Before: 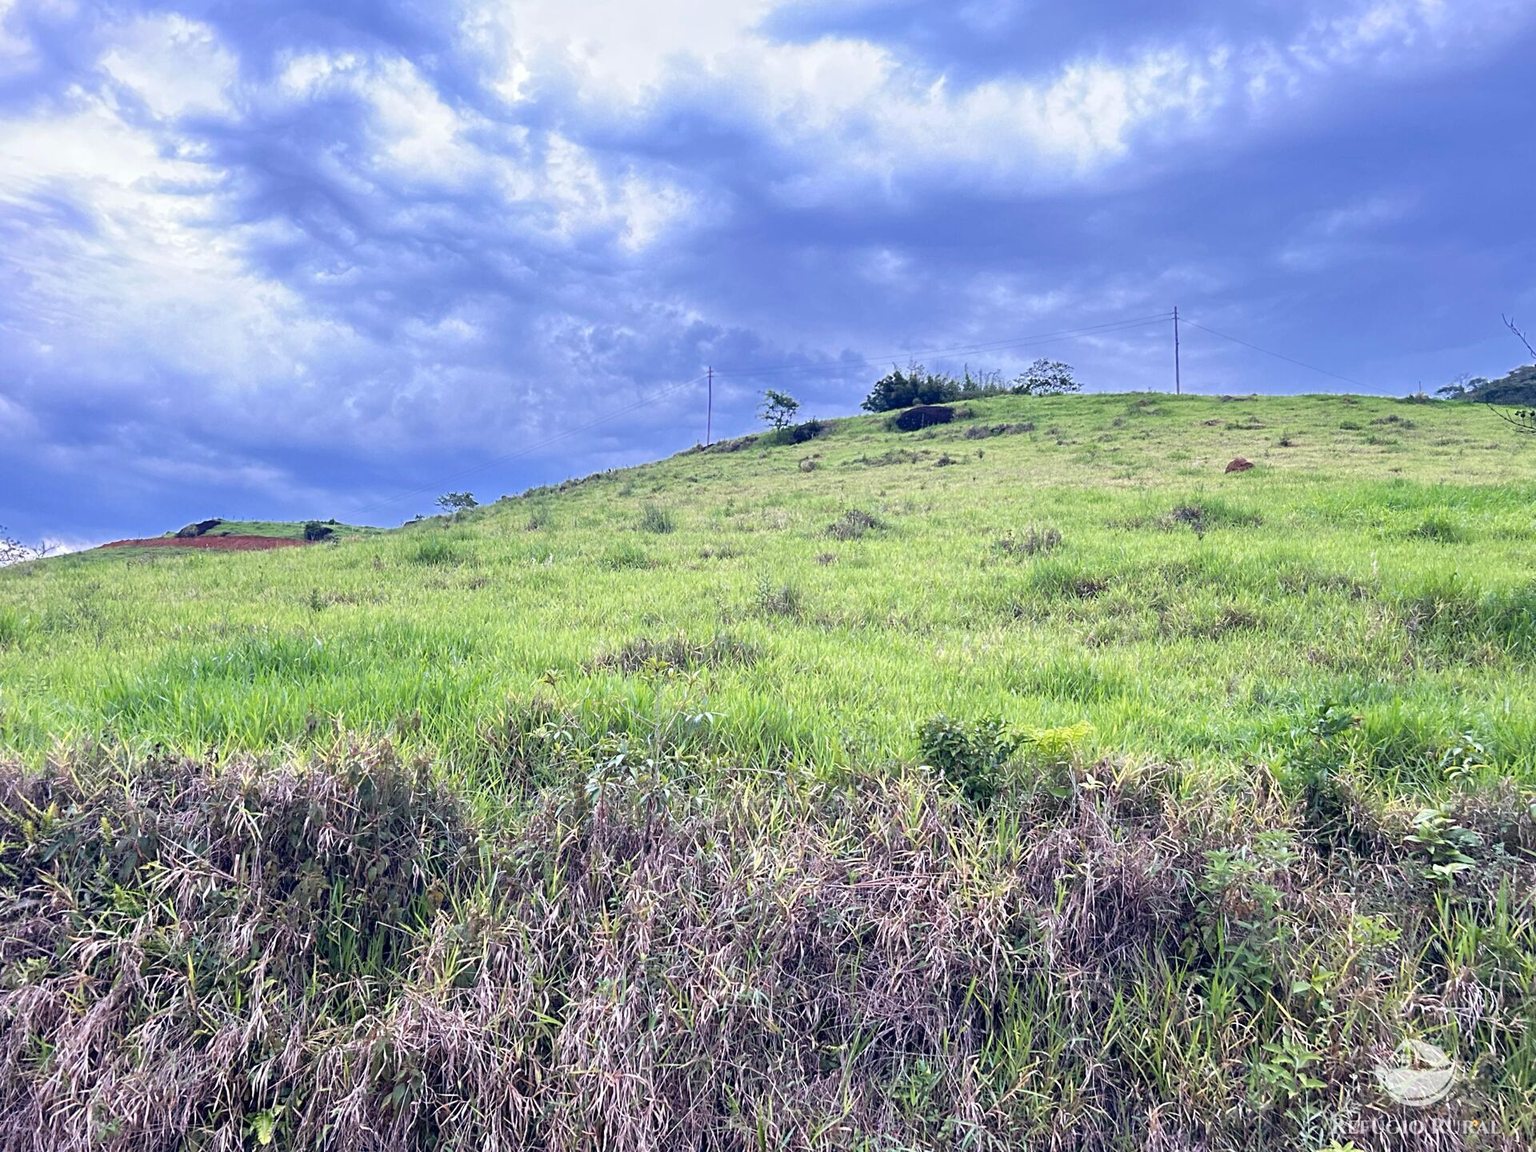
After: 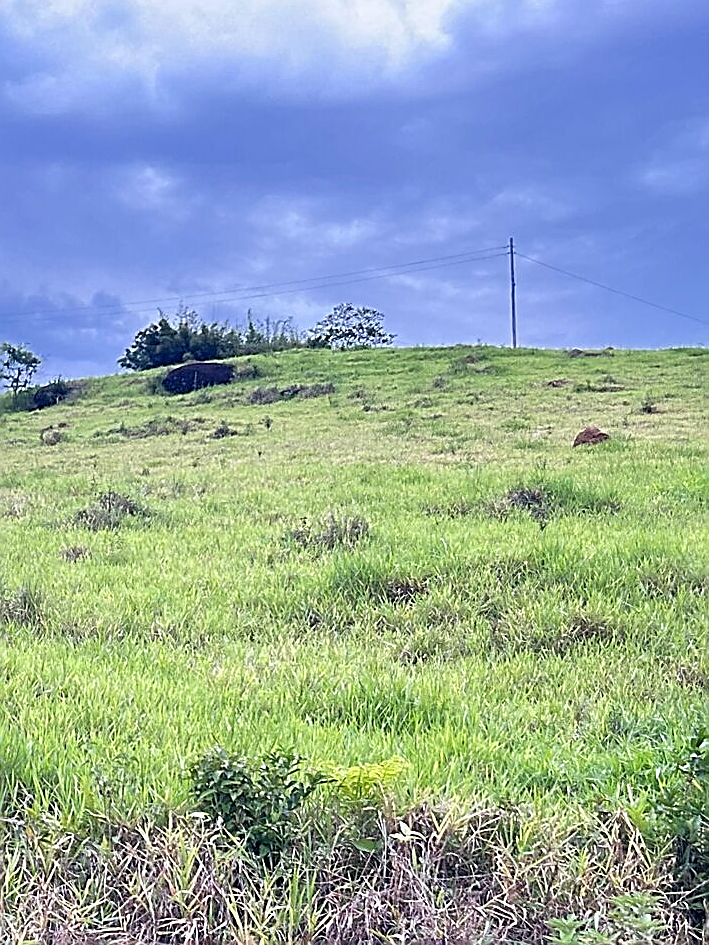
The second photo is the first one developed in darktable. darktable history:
crop and rotate: left 49.936%, top 10.094%, right 13.136%, bottom 24.256%
sharpen: radius 1.4, amount 1.25, threshold 0.7
white balance: emerald 1
